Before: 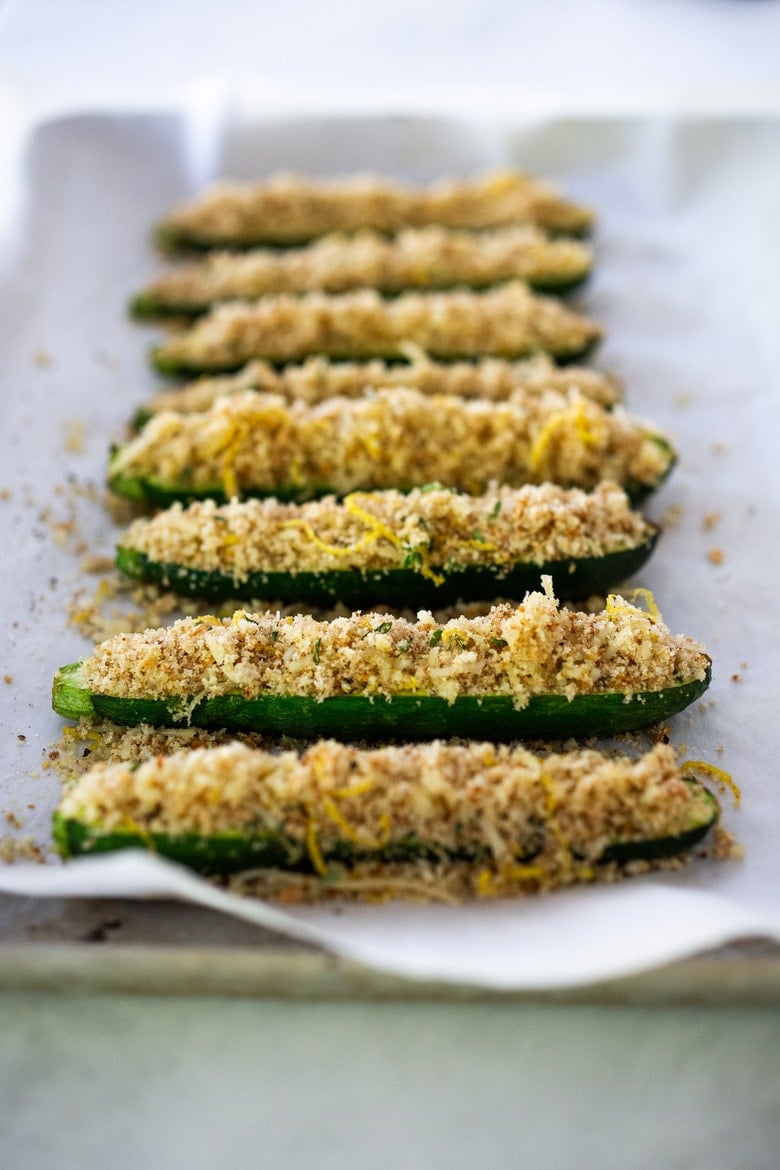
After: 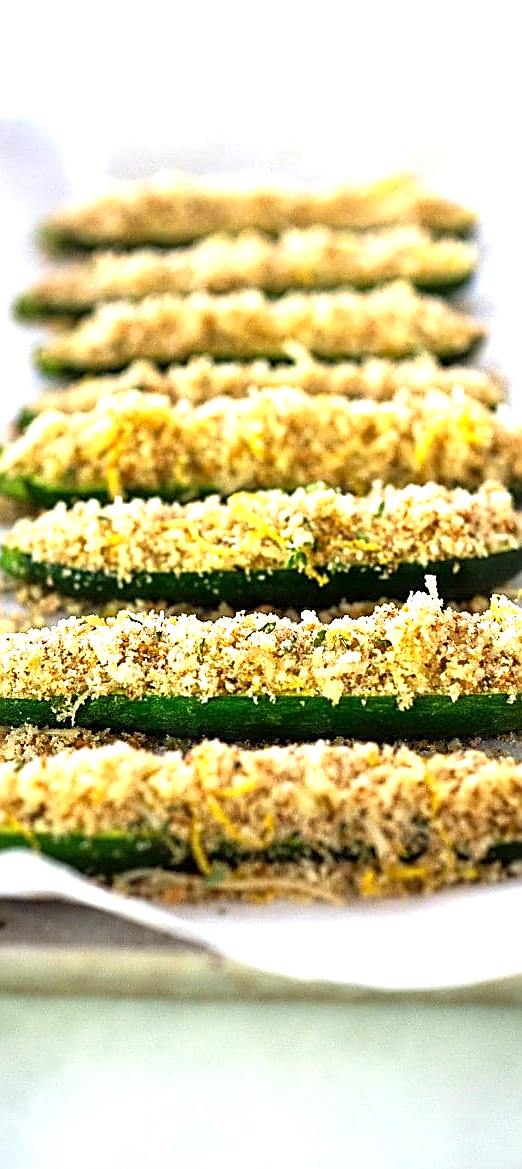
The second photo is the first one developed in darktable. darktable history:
crop and rotate: left 14.937%, right 18.107%
sharpen: amount 0.983
exposure: exposure 1.093 EV, compensate exposure bias true, compensate highlight preservation false
